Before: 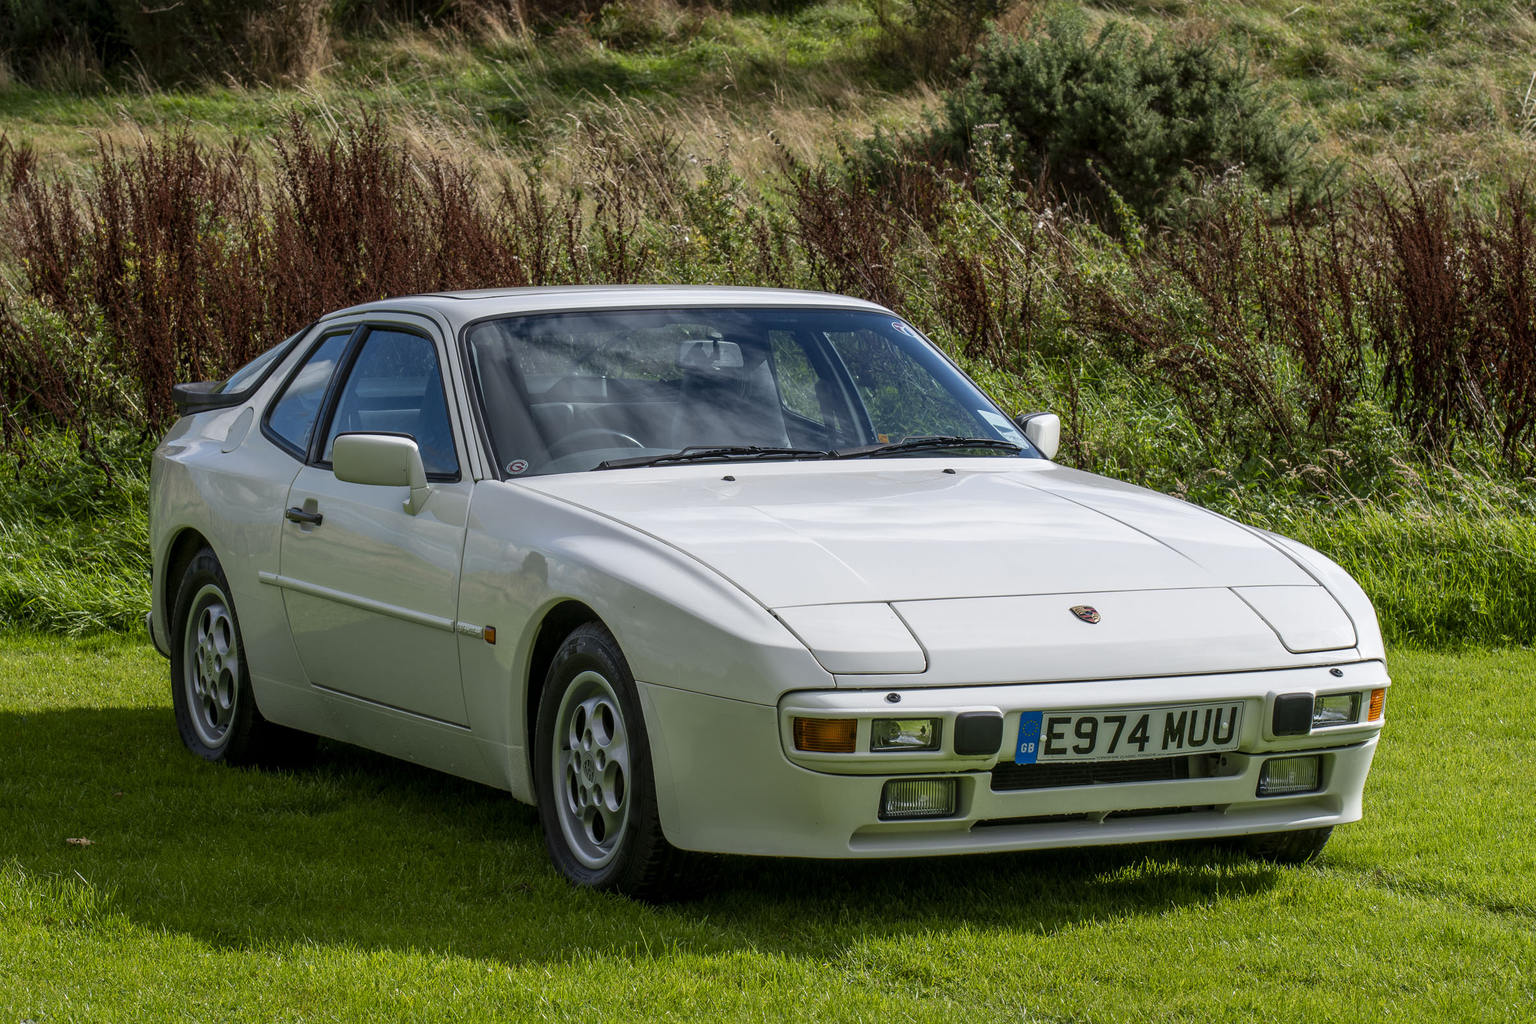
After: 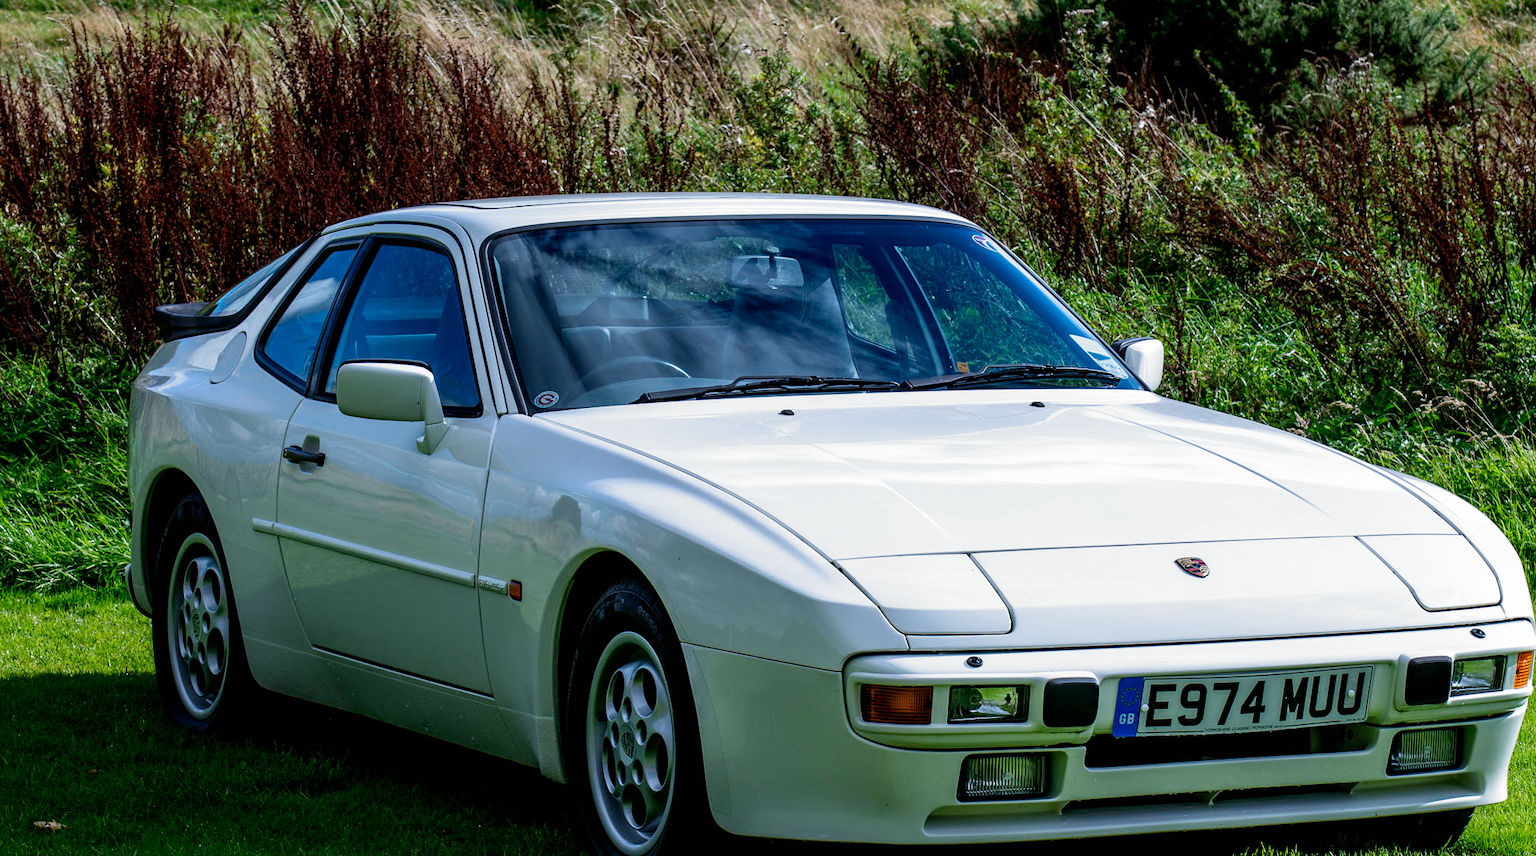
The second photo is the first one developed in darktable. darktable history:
crop and rotate: left 2.425%, top 11.305%, right 9.6%, bottom 15.08%
filmic rgb: black relative exposure -8.2 EV, white relative exposure 2.2 EV, threshold 3 EV, hardness 7.11, latitude 75%, contrast 1.325, highlights saturation mix -2%, shadows ↔ highlights balance 30%, preserve chrominance no, color science v5 (2021), contrast in shadows safe, contrast in highlights safe, enable highlight reconstruction true
color calibration: x 0.38, y 0.391, temperature 4086.74 K
